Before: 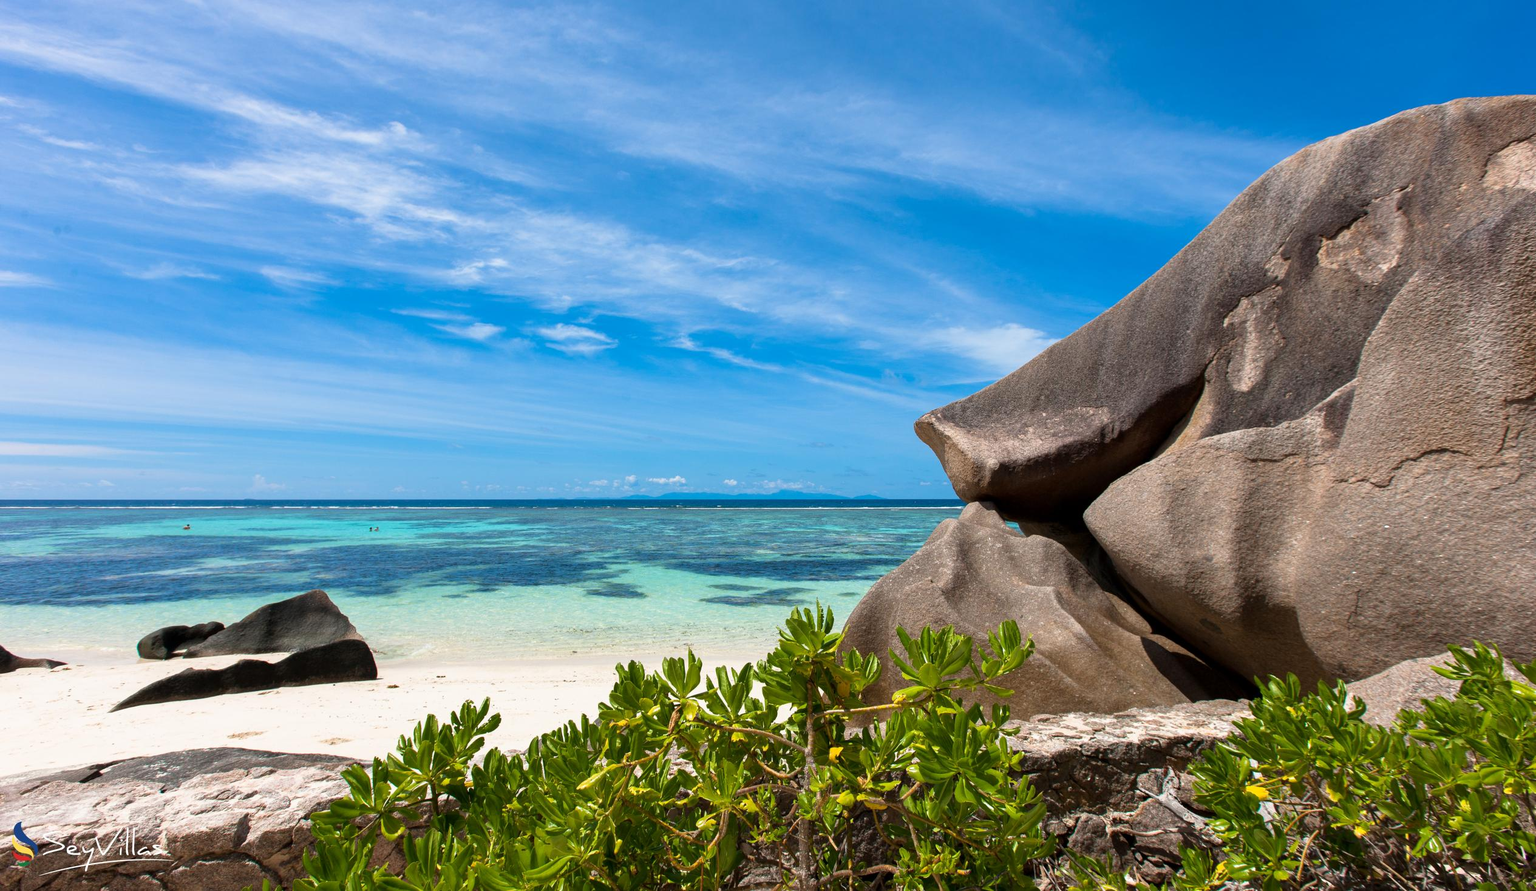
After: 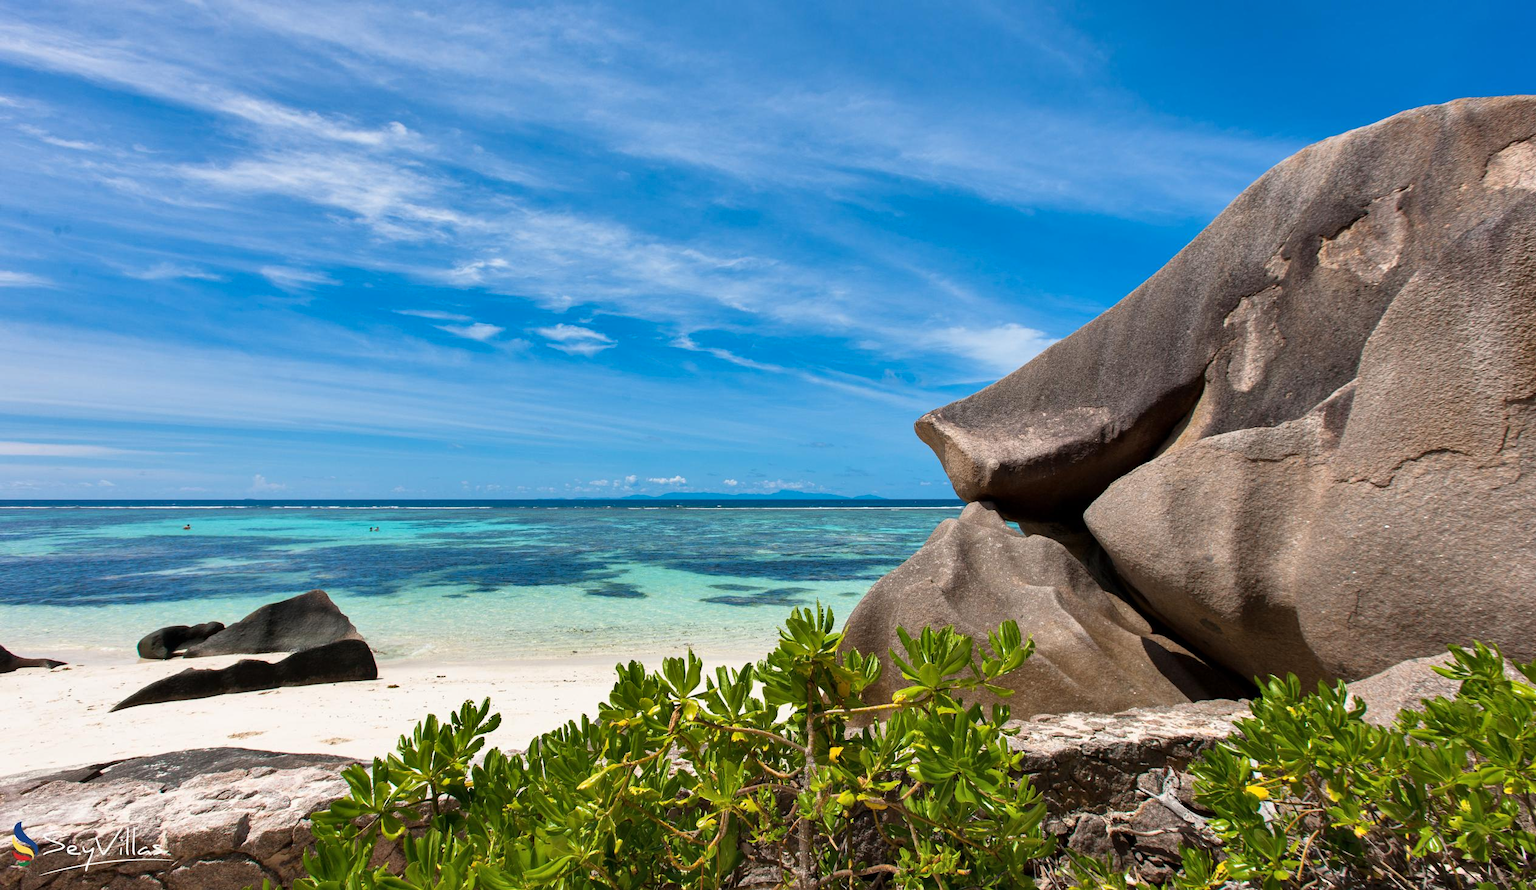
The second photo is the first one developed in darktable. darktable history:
shadows and highlights: shadows 39.32, highlights -54.34, low approximation 0.01, soften with gaussian
